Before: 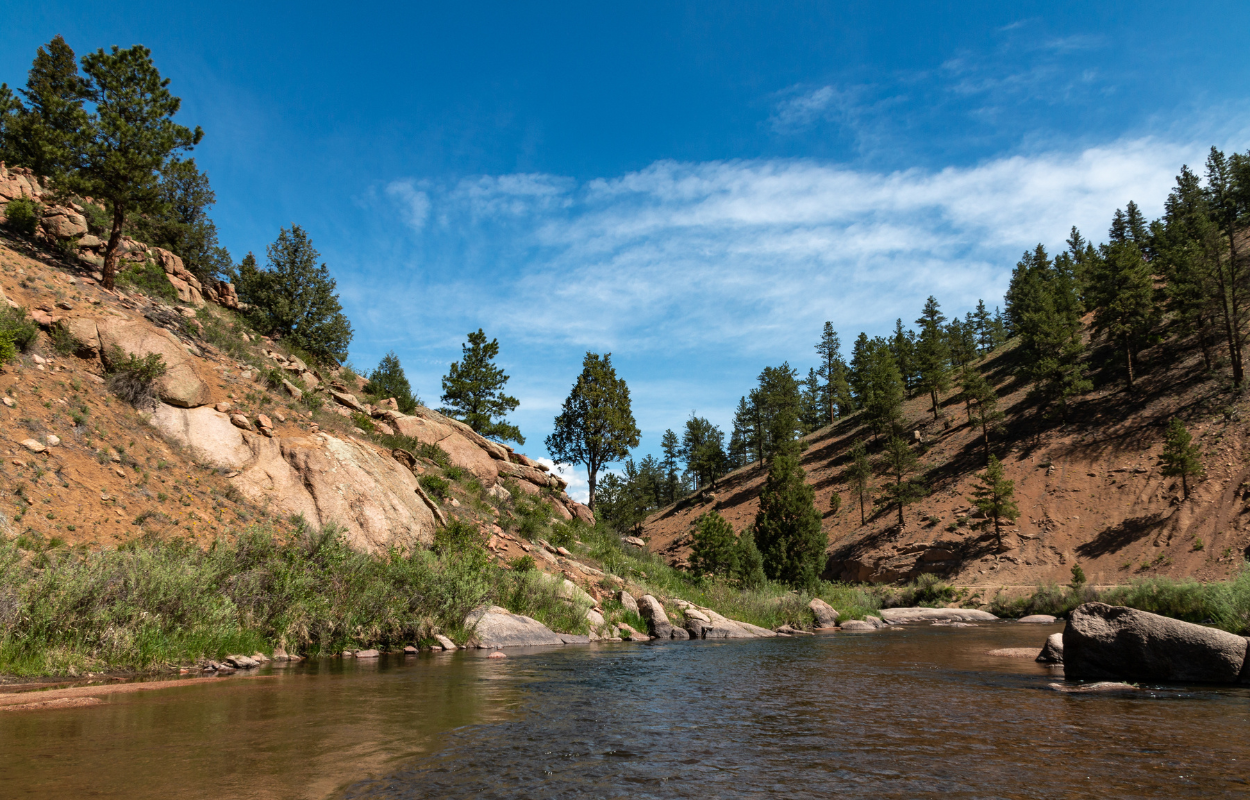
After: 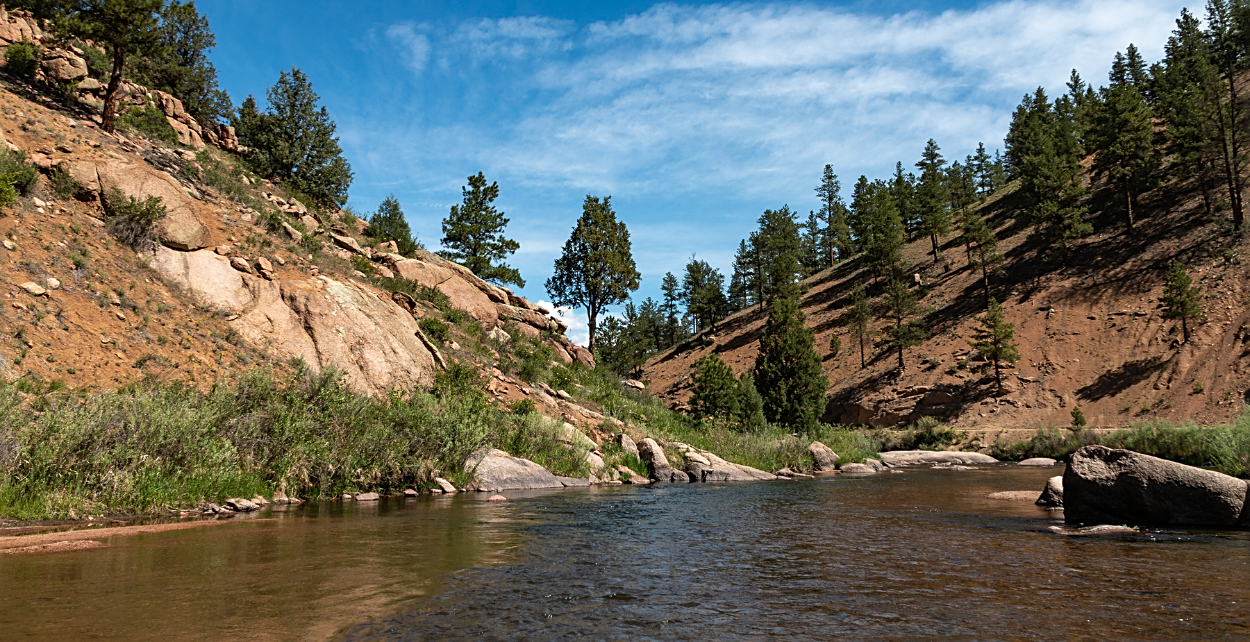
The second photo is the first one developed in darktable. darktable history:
sharpen: on, module defaults
crop and rotate: top 19.672%
